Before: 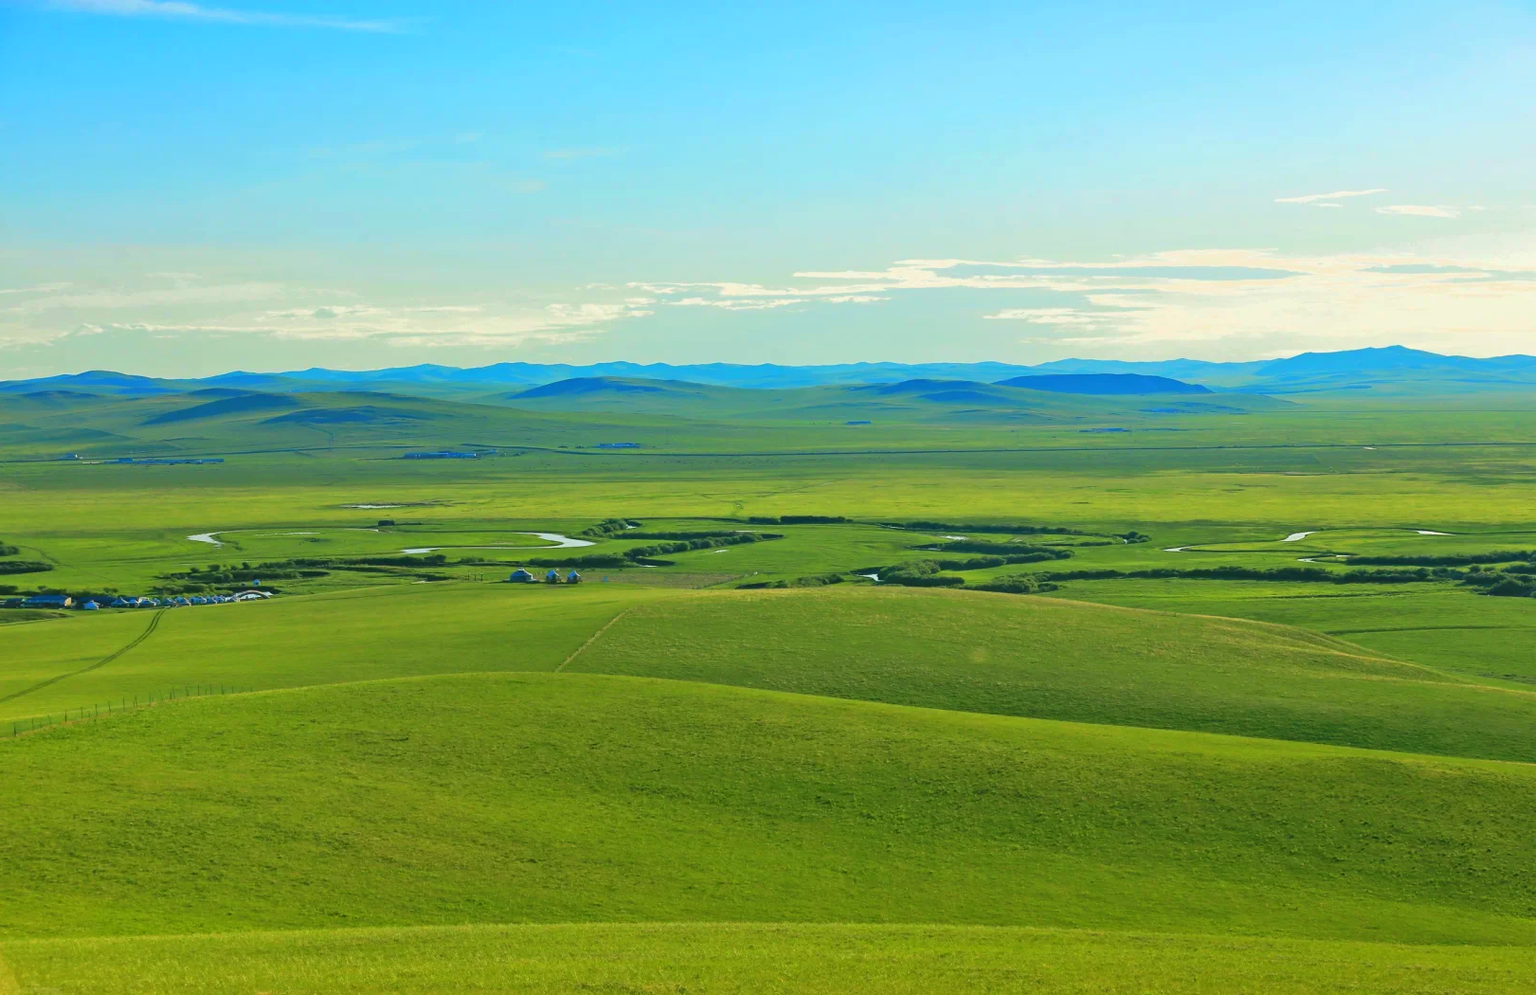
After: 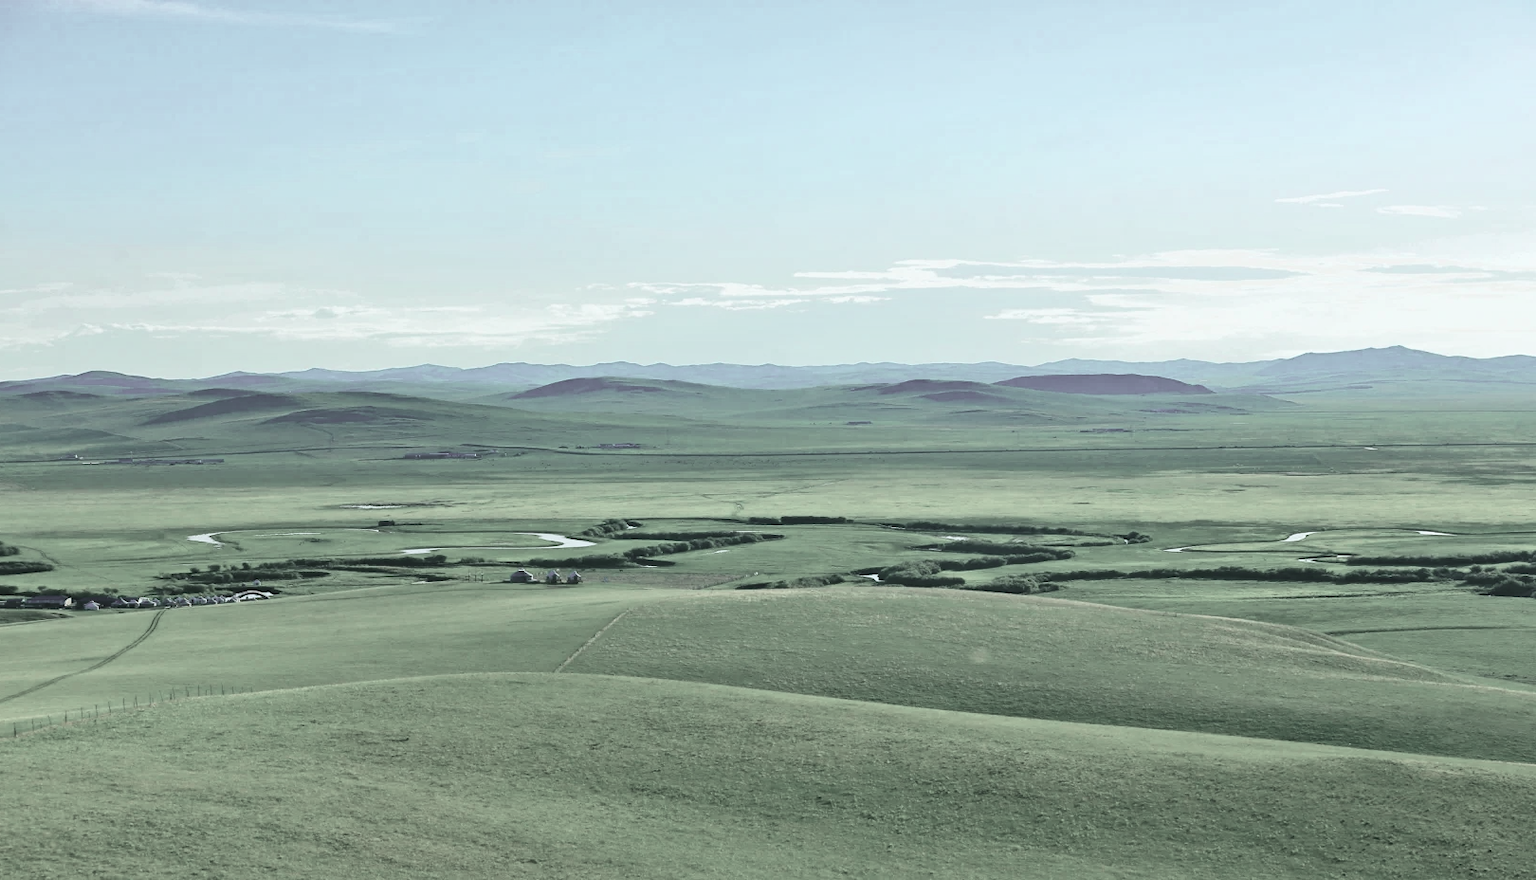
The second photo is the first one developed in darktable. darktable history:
color contrast: green-magenta contrast 0.3, blue-yellow contrast 0.15
shadows and highlights: shadows 49, highlights -41, soften with gaussian
exposure: exposure 0.014 EV, compensate highlight preservation false
white balance: red 0.926, green 1.003, blue 1.133
crop and rotate: top 0%, bottom 11.49%
contrast brightness saturation: contrast 0.23, brightness 0.1, saturation 0.29
